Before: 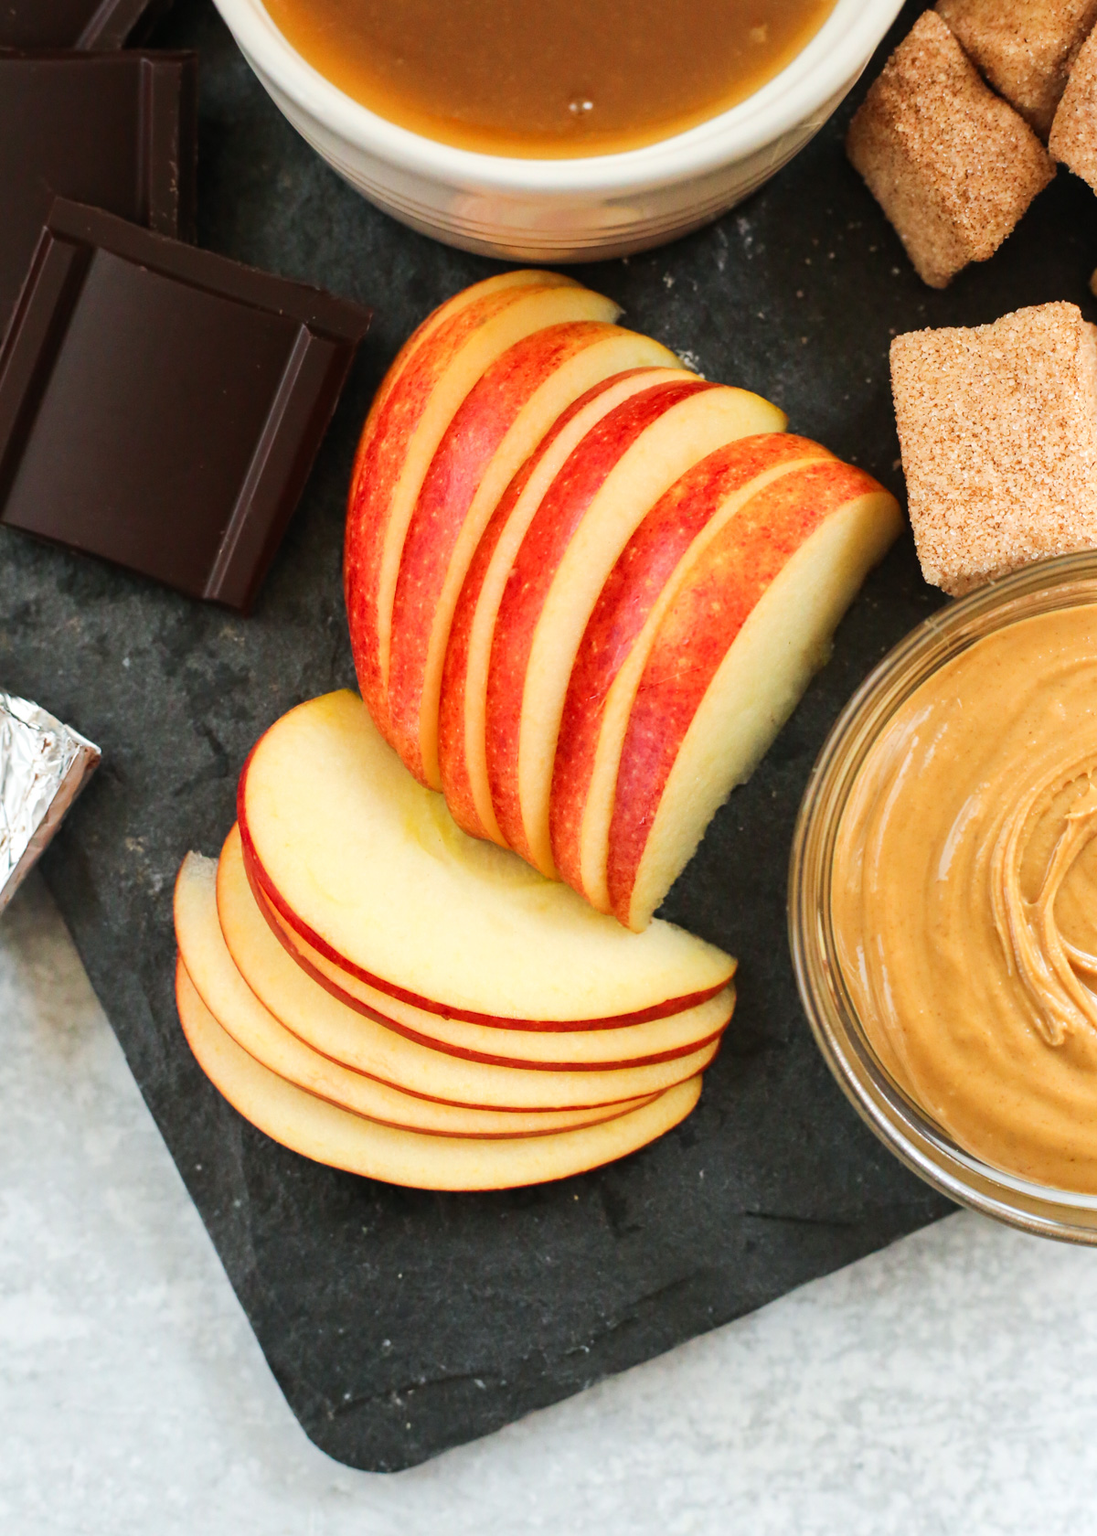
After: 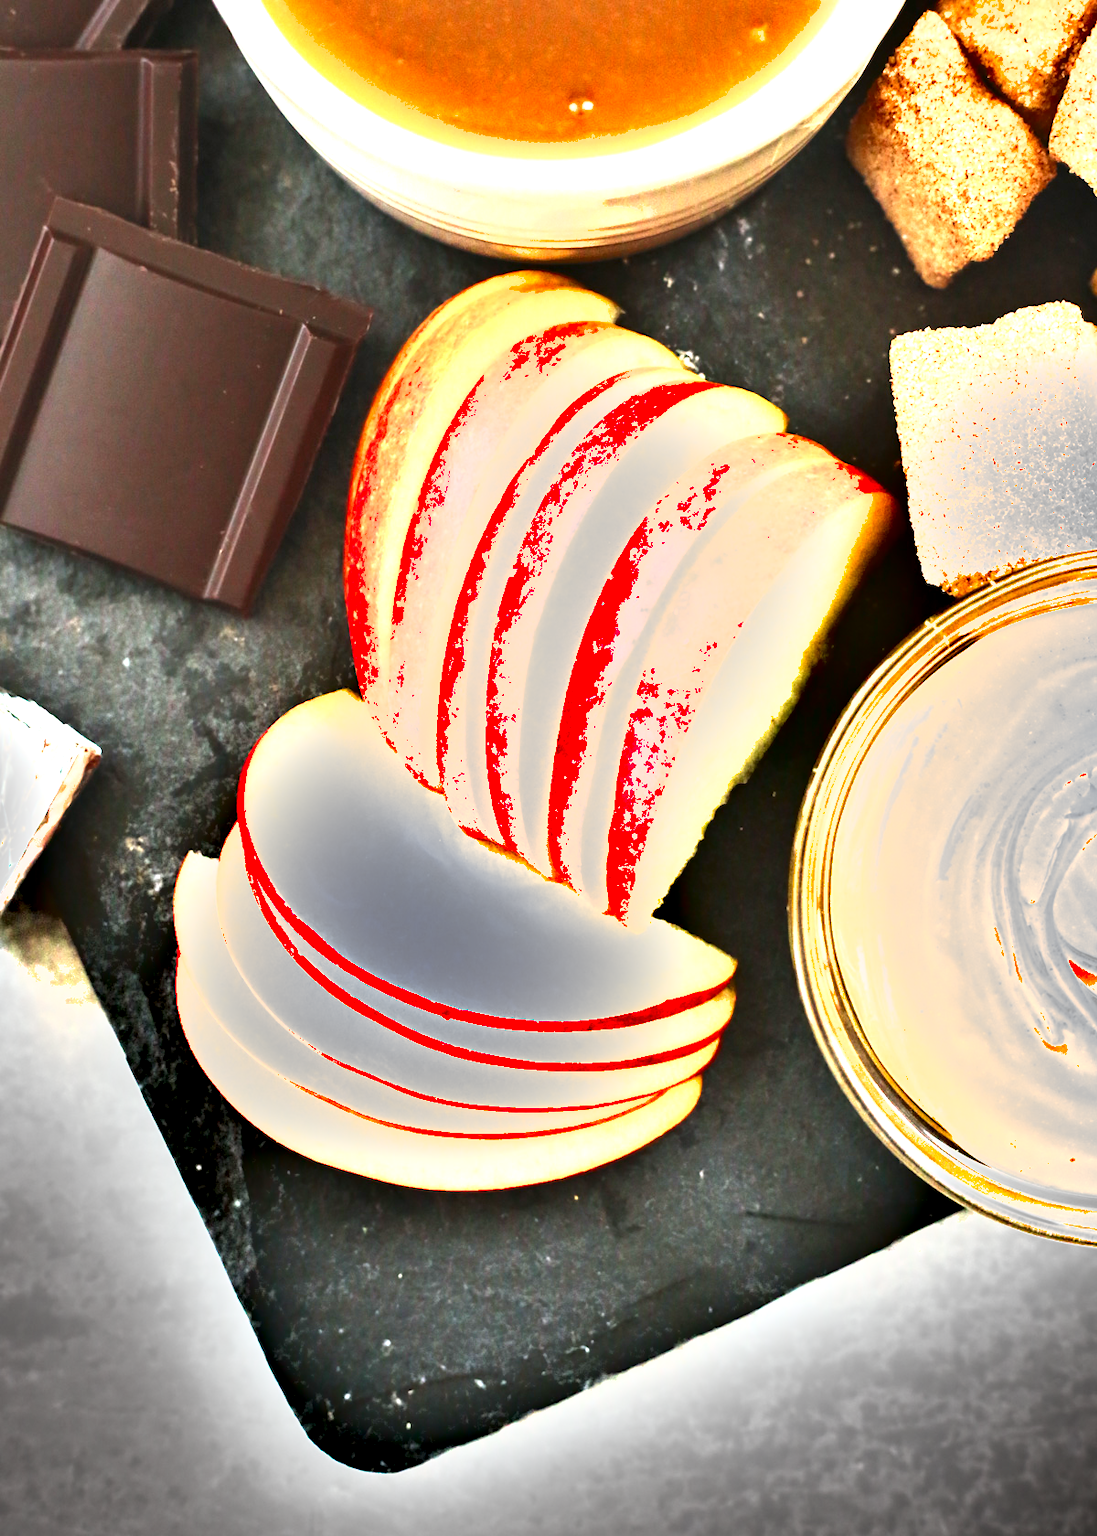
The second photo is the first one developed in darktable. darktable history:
exposure: black level correction 0, exposure 2 EV, compensate highlight preservation false
shadows and highlights: soften with gaussian
